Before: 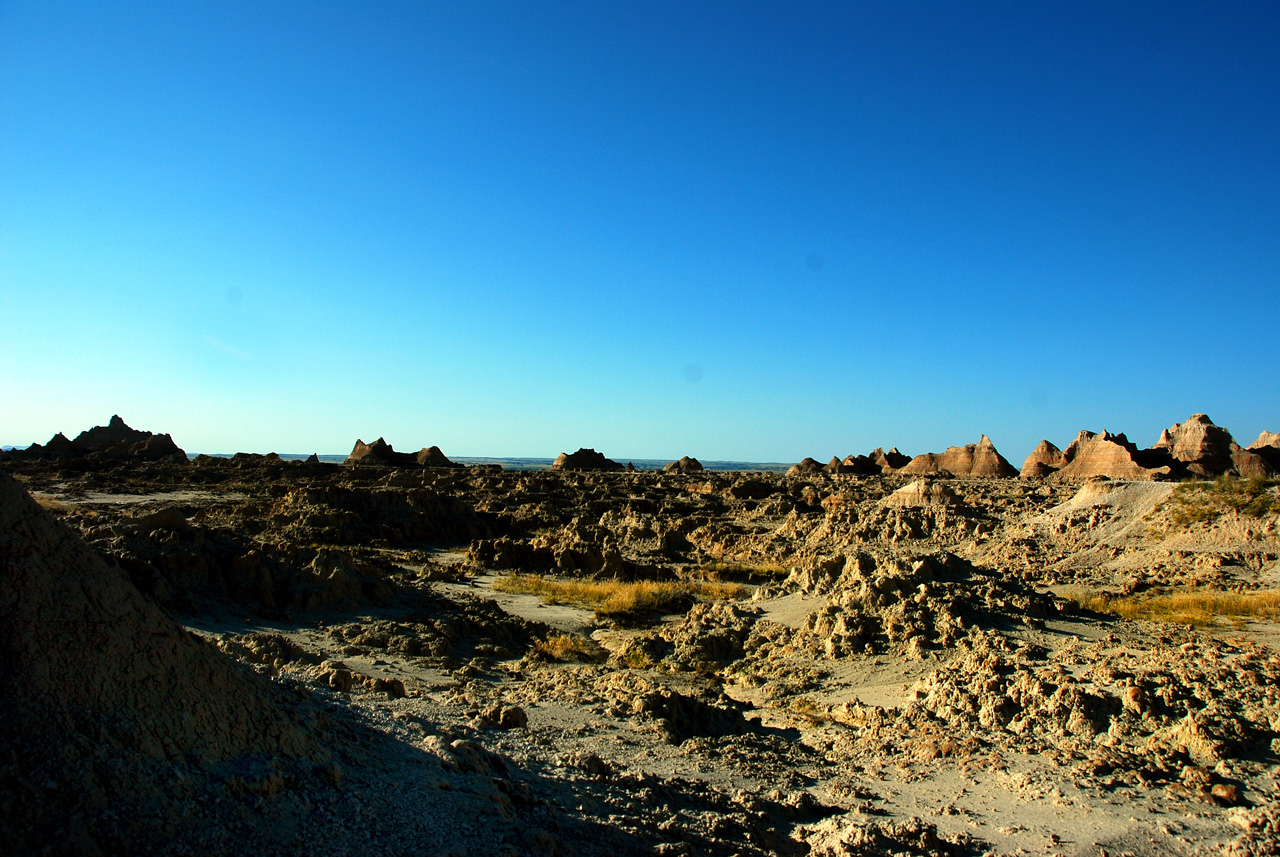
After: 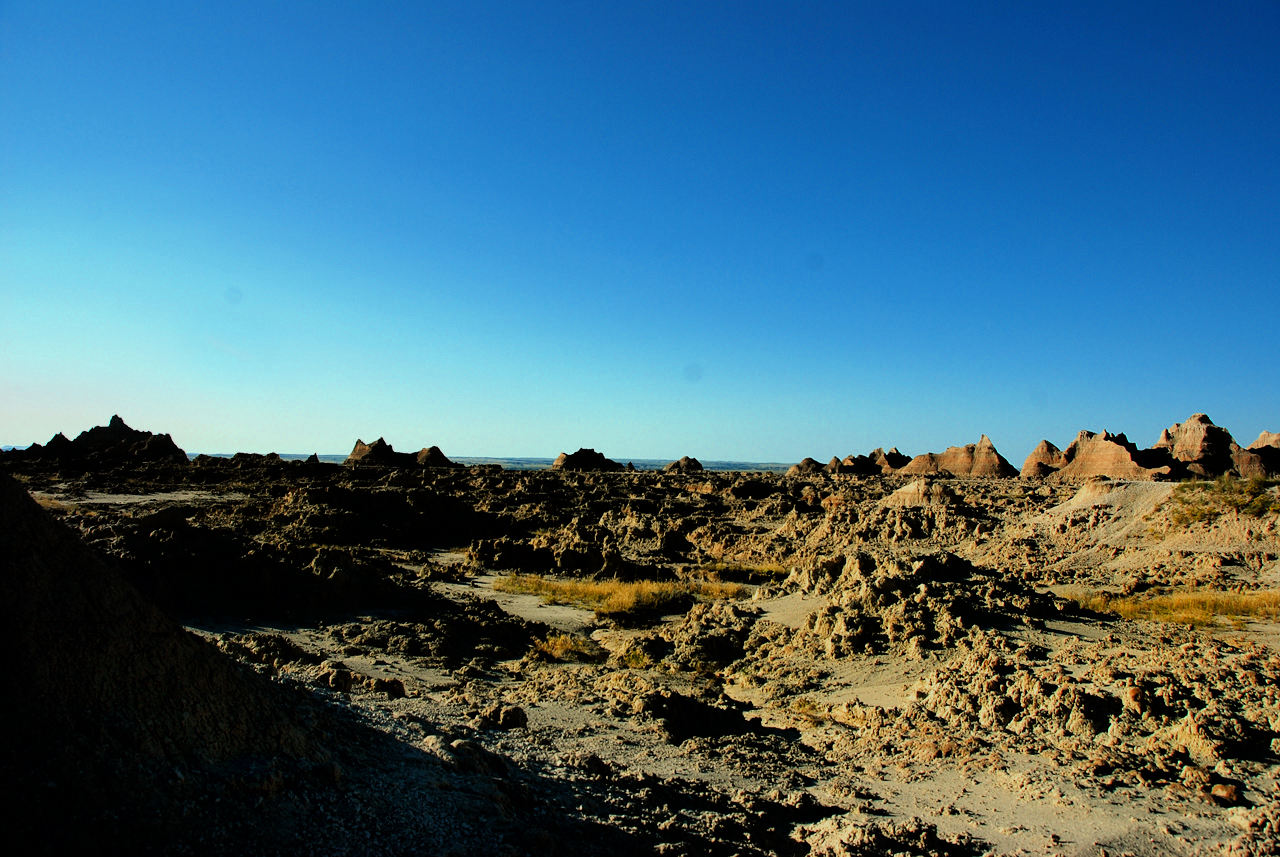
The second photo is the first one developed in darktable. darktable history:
filmic rgb: black relative exposure -7.65 EV, white relative exposure 4.56 EV, hardness 3.61, color science v6 (2022)
color zones: curves: ch0 [(0.25, 0.5) (0.463, 0.627) (0.484, 0.637) (0.75, 0.5)]
